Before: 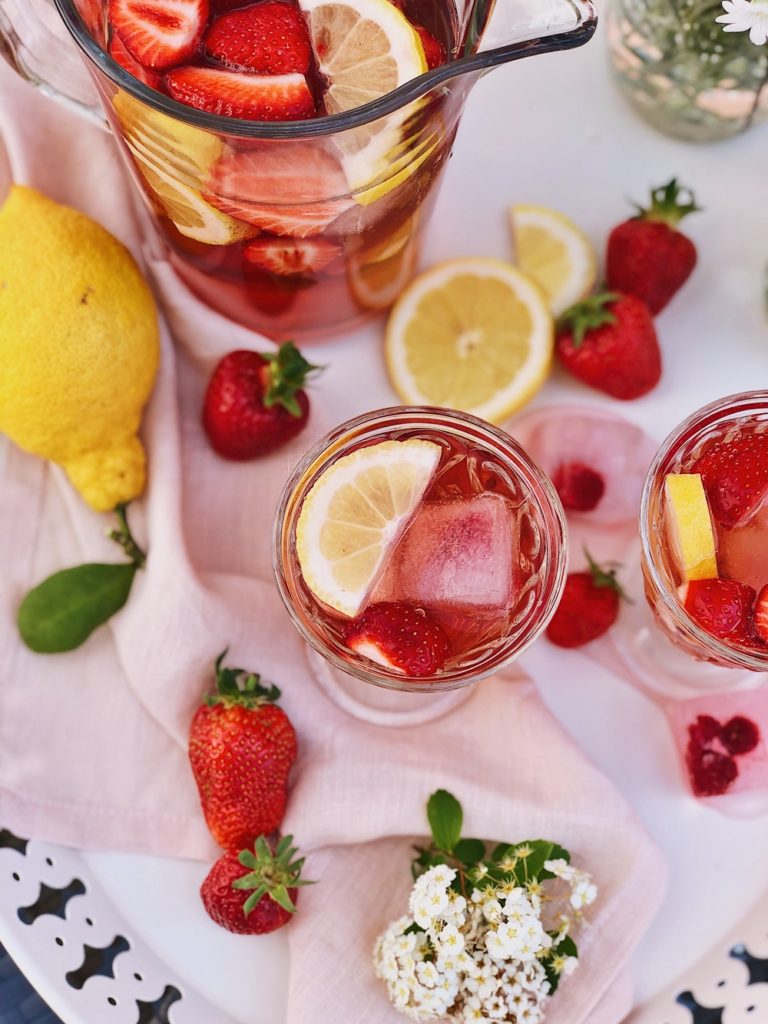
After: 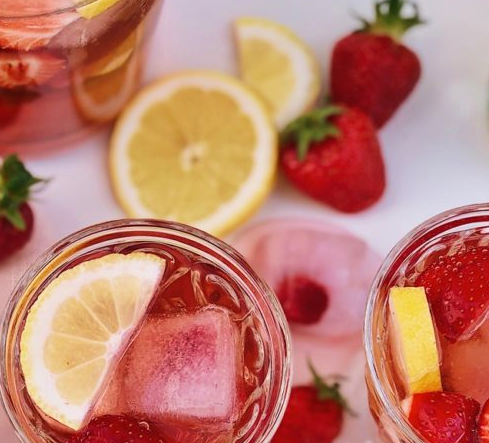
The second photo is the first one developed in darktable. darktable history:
tone equalizer: on, module defaults
velvia: strength 15%
crop: left 36.005%, top 18.293%, right 0.31%, bottom 38.444%
